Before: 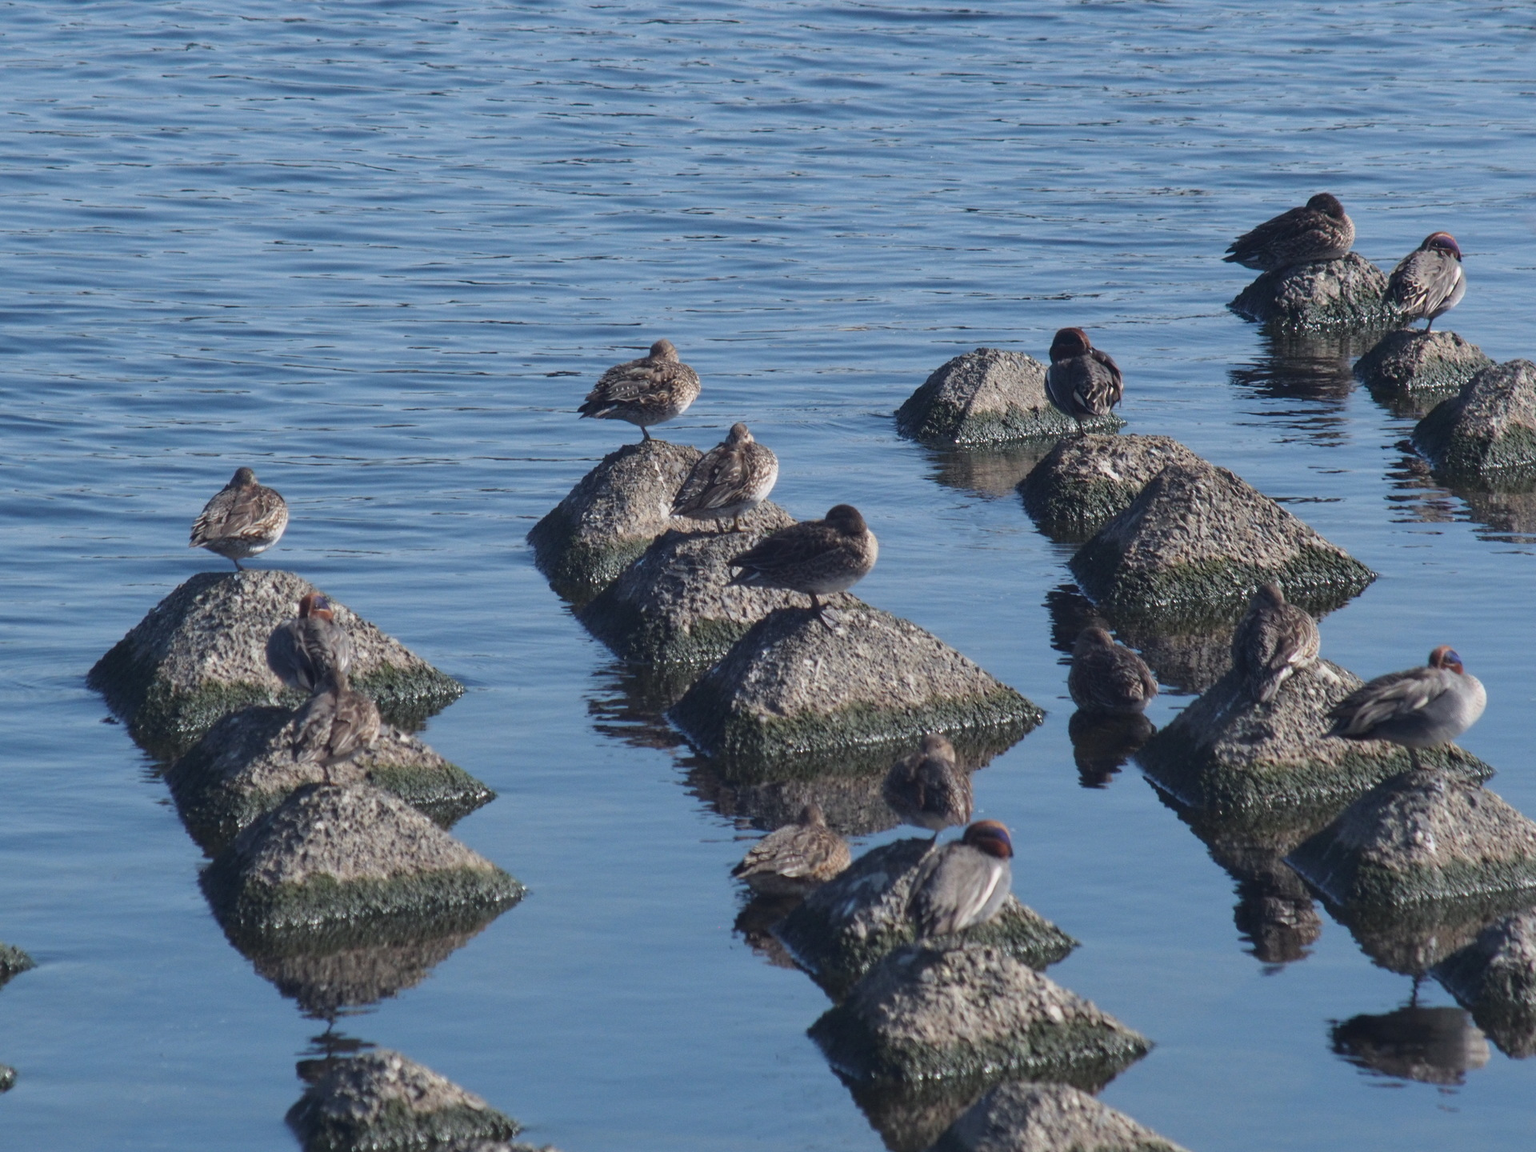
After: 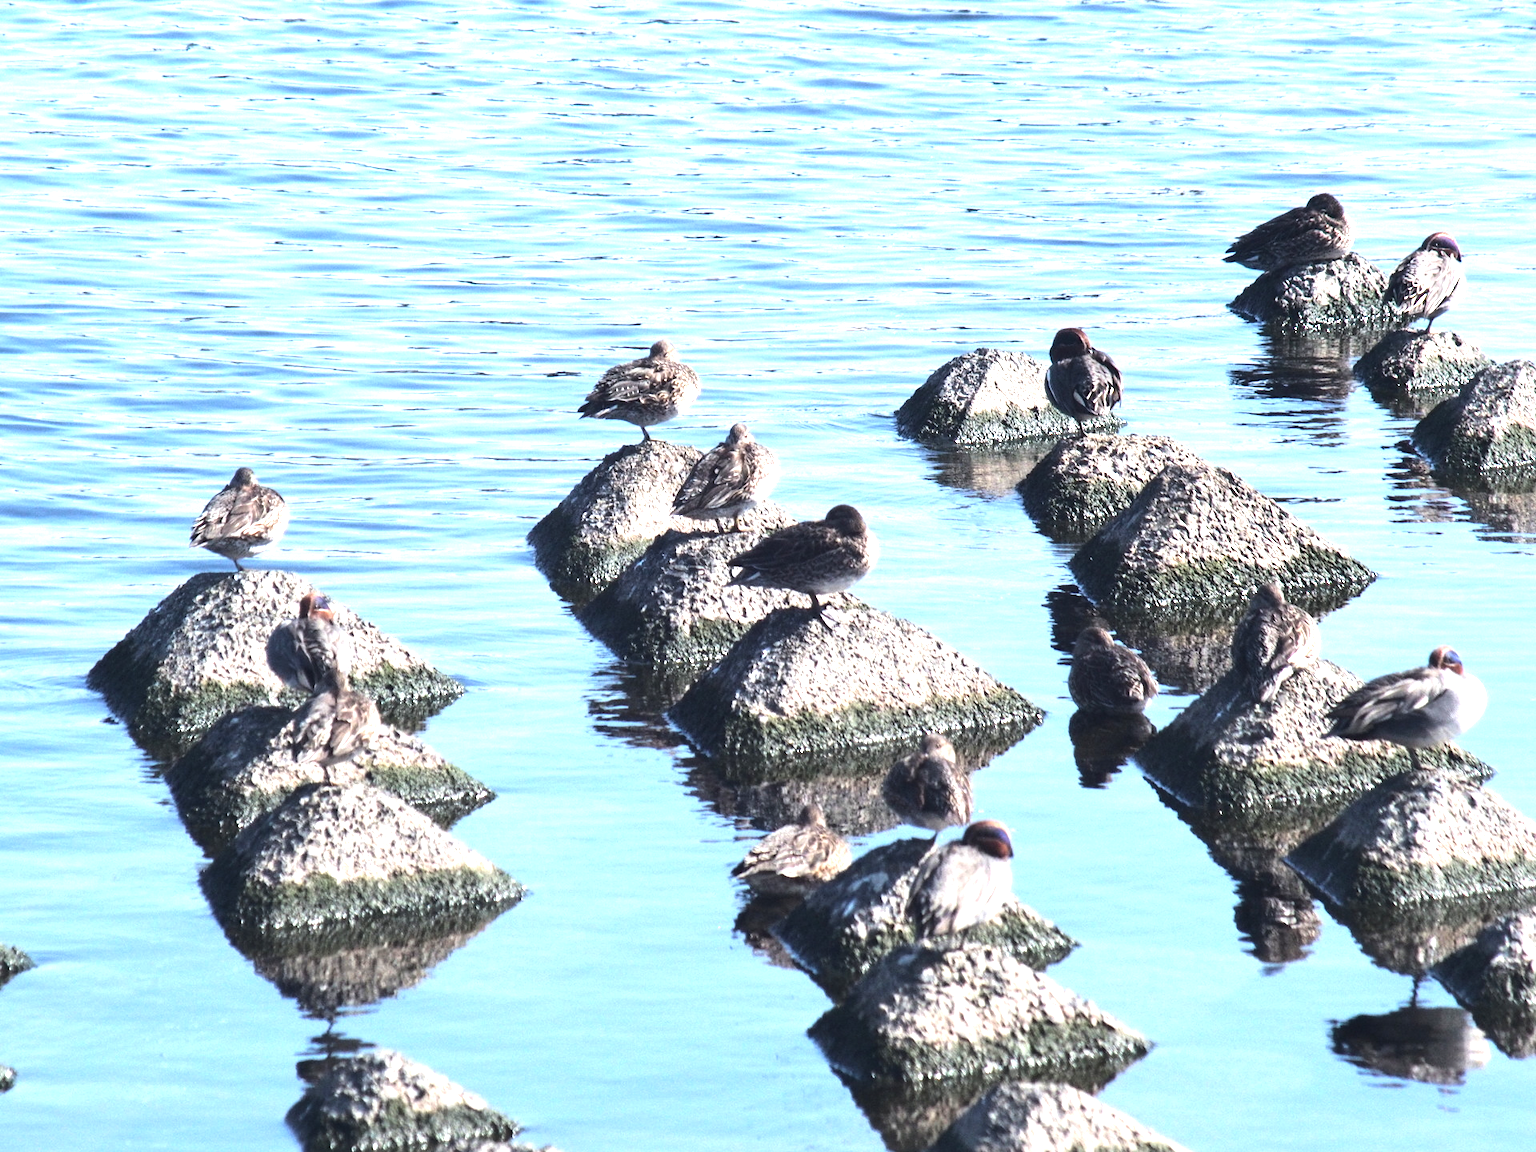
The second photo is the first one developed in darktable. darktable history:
tone equalizer: -8 EV -1.08 EV, -7 EV -1.01 EV, -6 EV -0.867 EV, -5 EV -0.578 EV, -3 EV 0.578 EV, -2 EV 0.867 EV, -1 EV 1.01 EV, +0 EV 1.08 EV, edges refinement/feathering 500, mask exposure compensation -1.57 EV, preserve details no
exposure: black level correction 0, exposure 1.1 EV, compensate exposure bias true, compensate highlight preservation false
